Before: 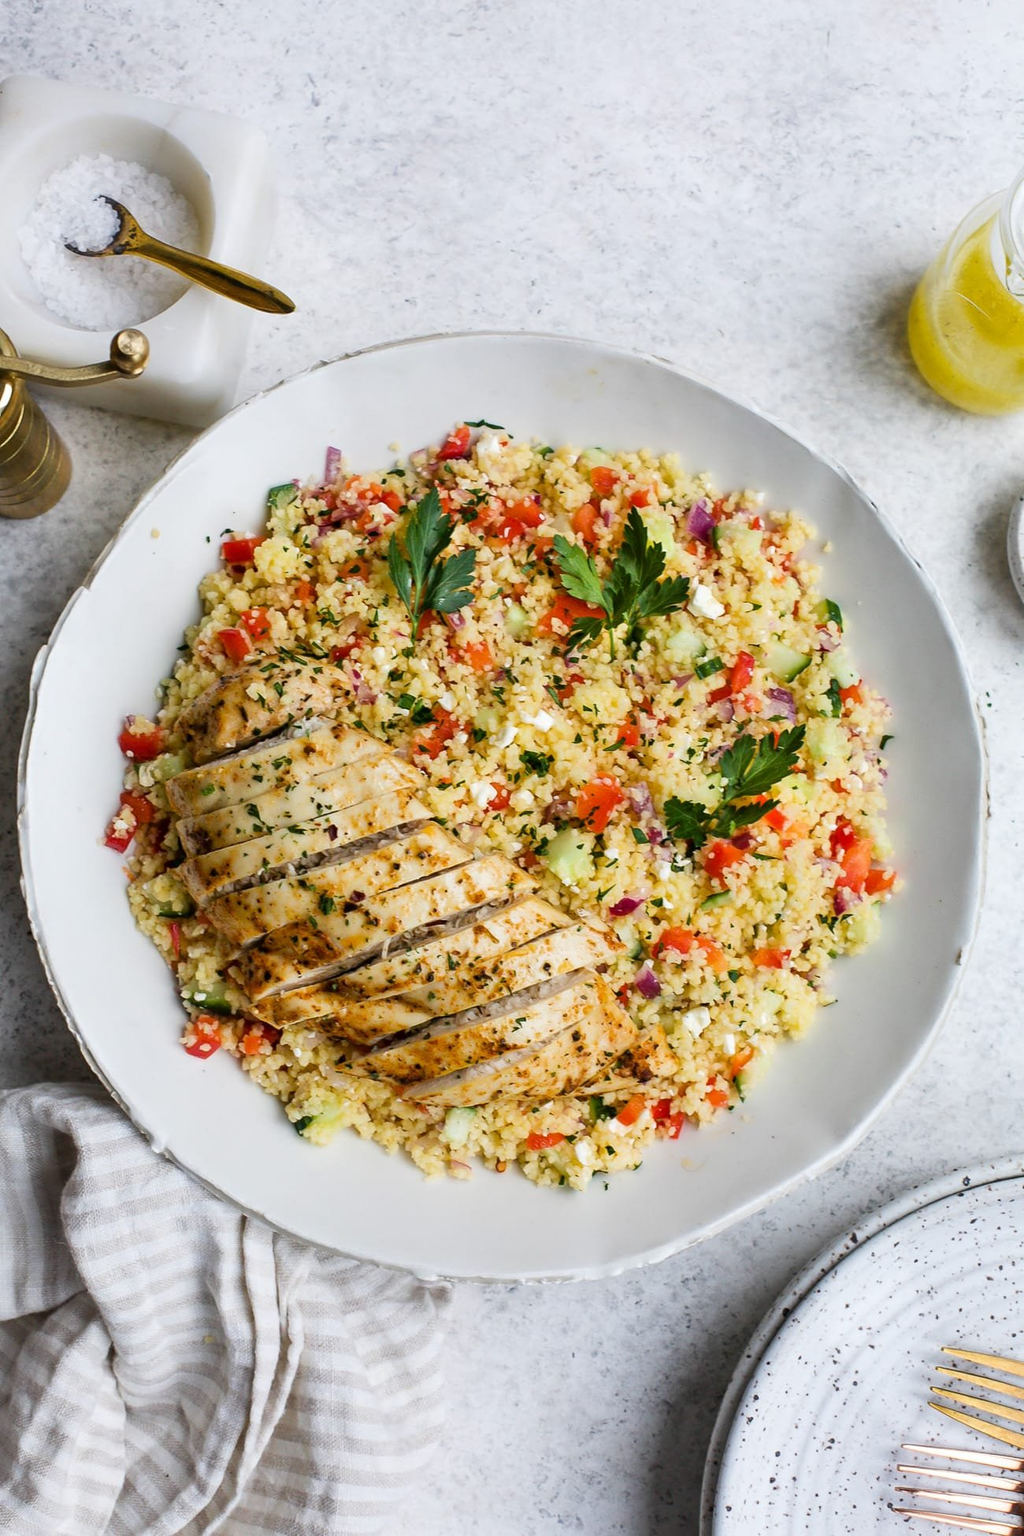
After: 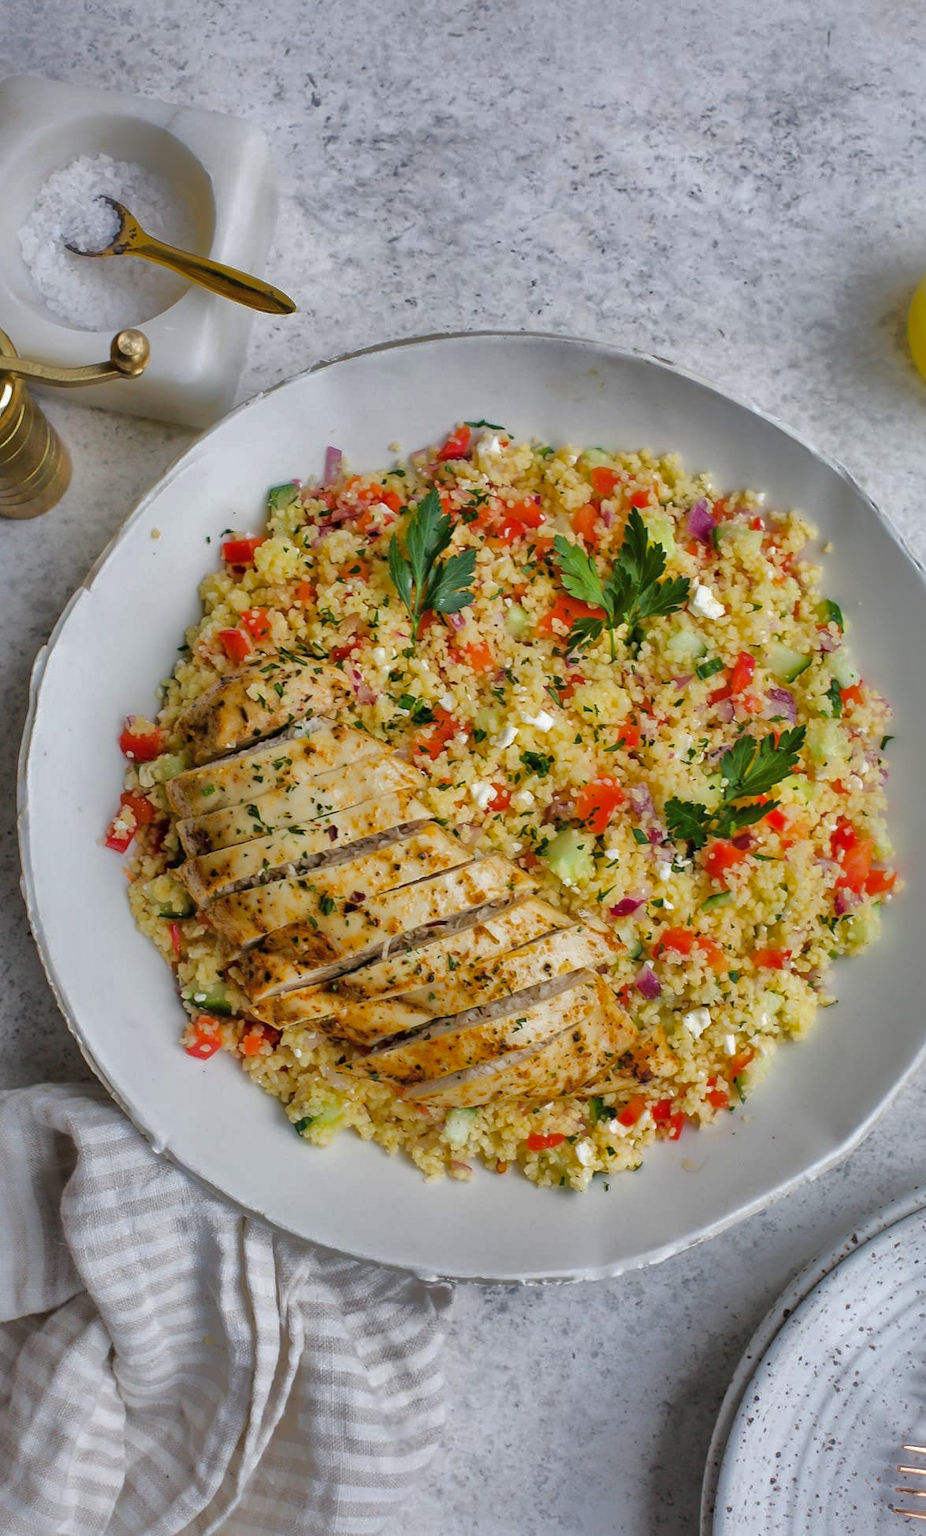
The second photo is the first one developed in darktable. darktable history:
exposure: exposure 0.014 EV, compensate highlight preservation false
crop: right 9.509%, bottom 0.031%
shadows and highlights: shadows 38.43, highlights -74.54
